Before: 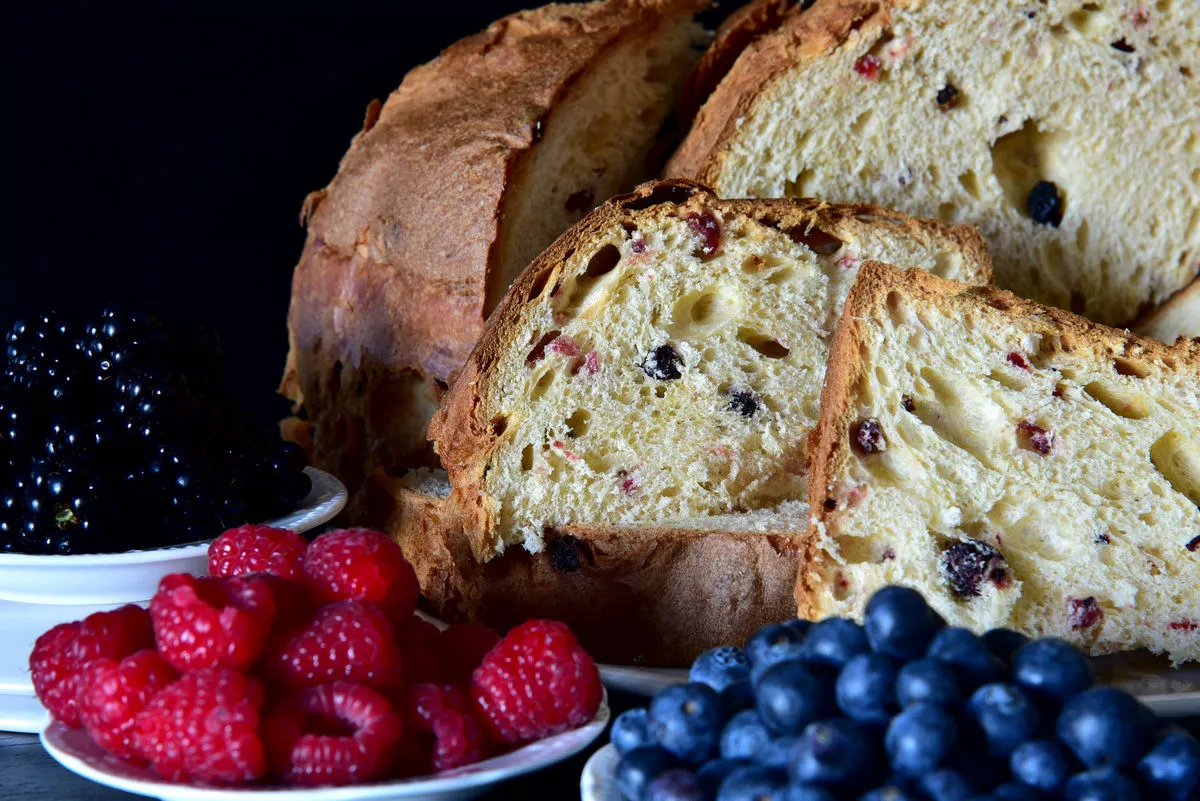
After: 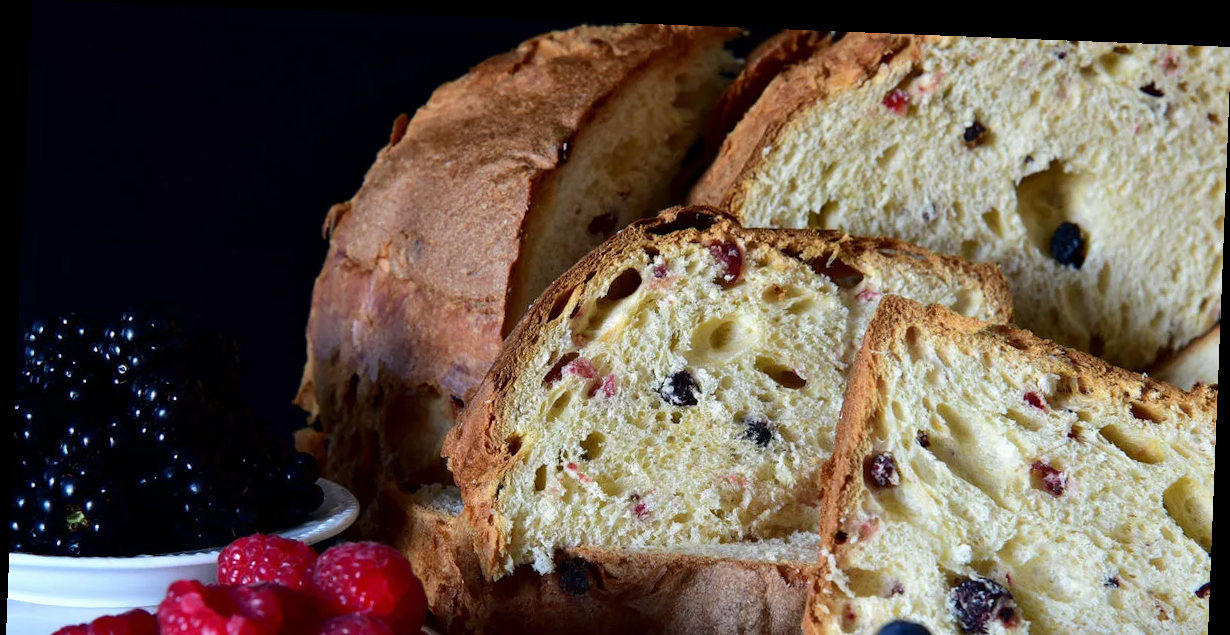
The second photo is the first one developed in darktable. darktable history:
rotate and perspective: rotation 2.27°, automatic cropping off
crop: bottom 24.988%
